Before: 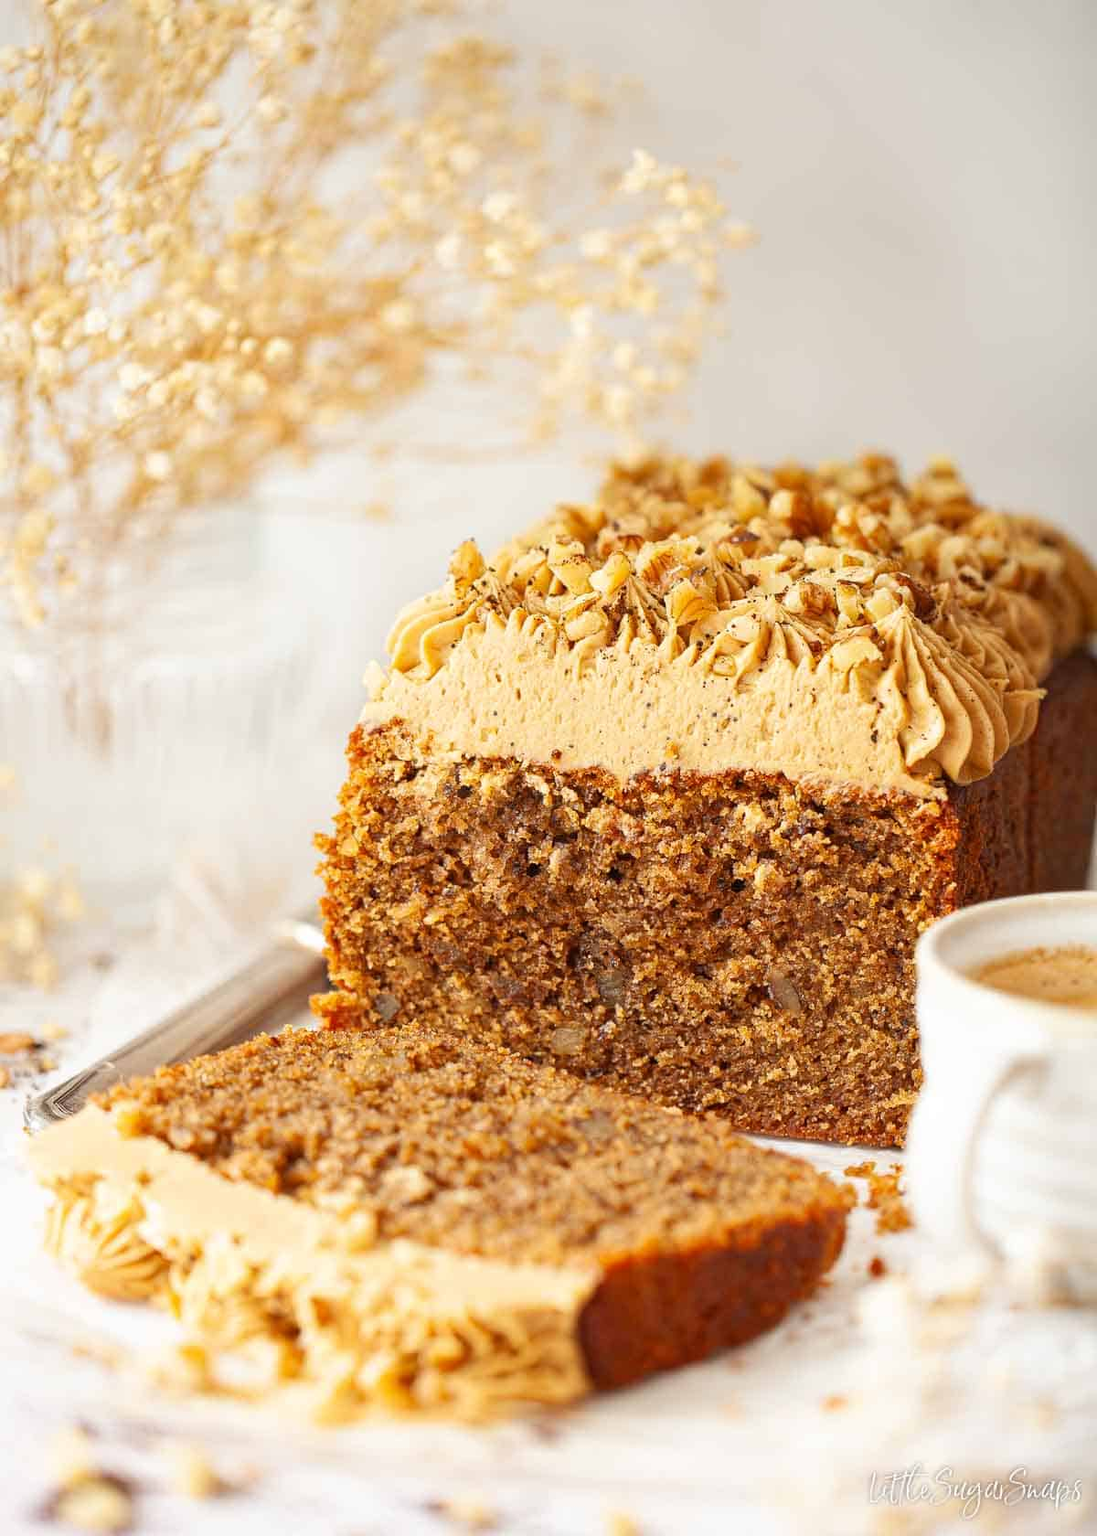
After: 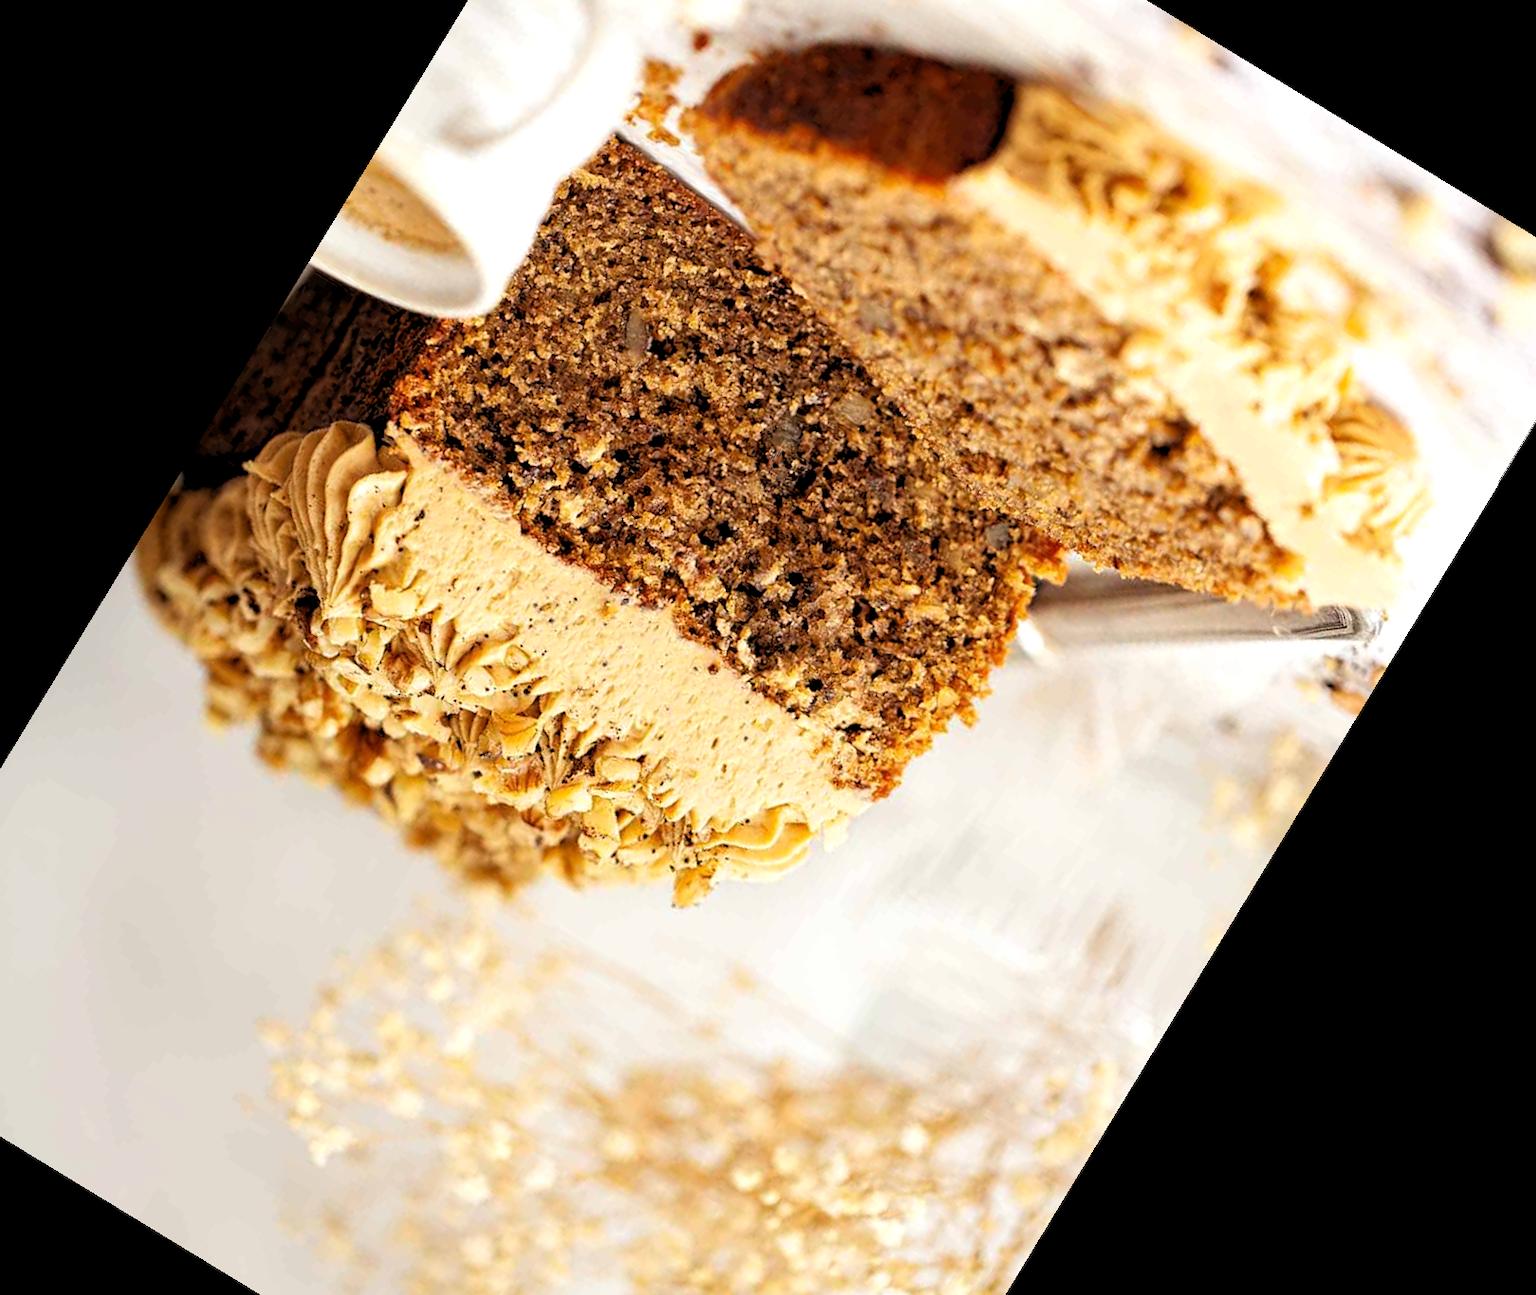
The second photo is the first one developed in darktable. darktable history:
crop and rotate: angle 148.68°, left 9.111%, top 15.603%, right 4.588%, bottom 17.041%
exposure: black level correction 0, compensate exposure bias true, compensate highlight preservation false
rotate and perspective: rotation -0.45°, automatic cropping original format, crop left 0.008, crop right 0.992, crop top 0.012, crop bottom 0.988
rgb levels: levels [[0.034, 0.472, 0.904], [0, 0.5, 1], [0, 0.5, 1]]
